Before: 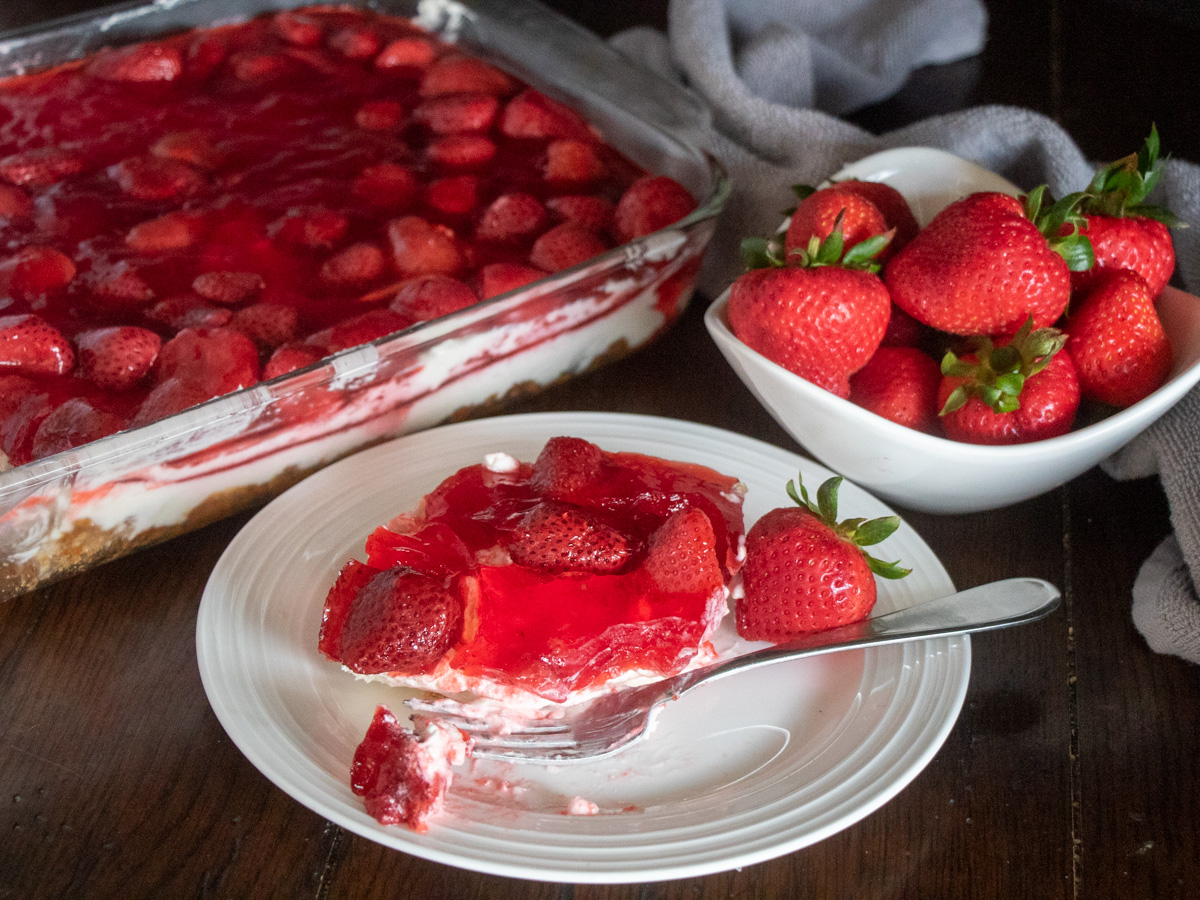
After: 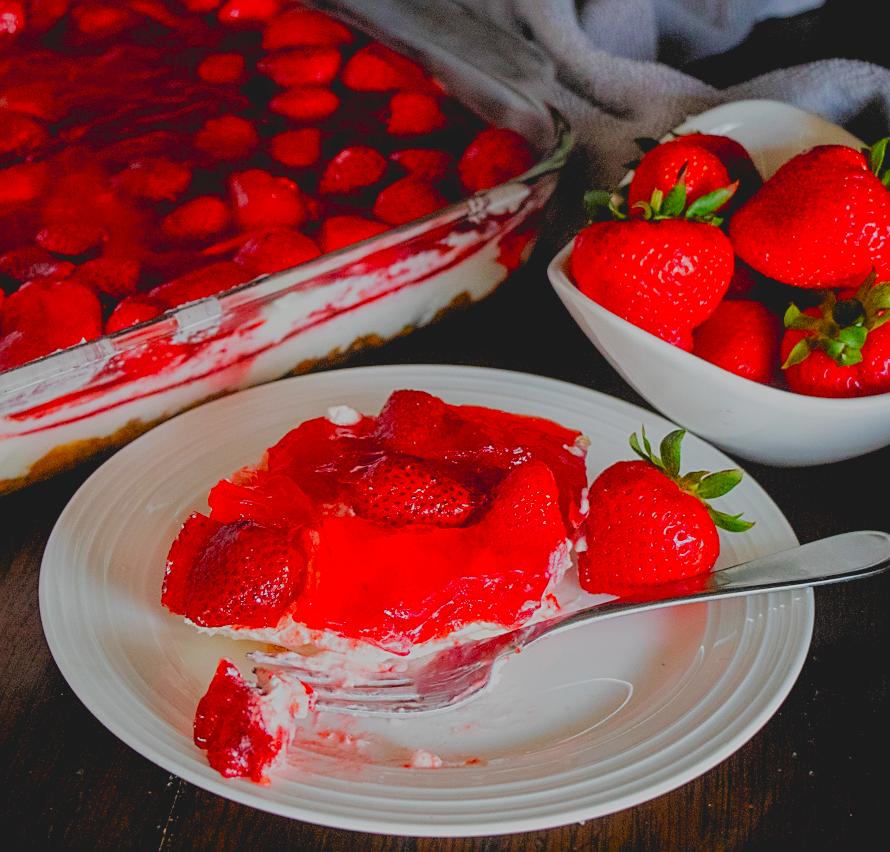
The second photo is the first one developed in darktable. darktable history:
filmic rgb: black relative exposure -4.4 EV, white relative exposure 5 EV, threshold 3 EV, hardness 2.23, latitude 40.06%, contrast 1.15, highlights saturation mix 10%, shadows ↔ highlights balance 1.04%, preserve chrominance RGB euclidean norm (legacy), color science v4 (2020), enable highlight reconstruction true
exposure: black level correction 0.007, exposure 0.093 EV, compensate highlight preservation false
crop and rotate: left 13.15%, top 5.251%, right 12.609%
sharpen: on, module defaults
contrast brightness saturation: contrast -0.19, saturation 0.19
